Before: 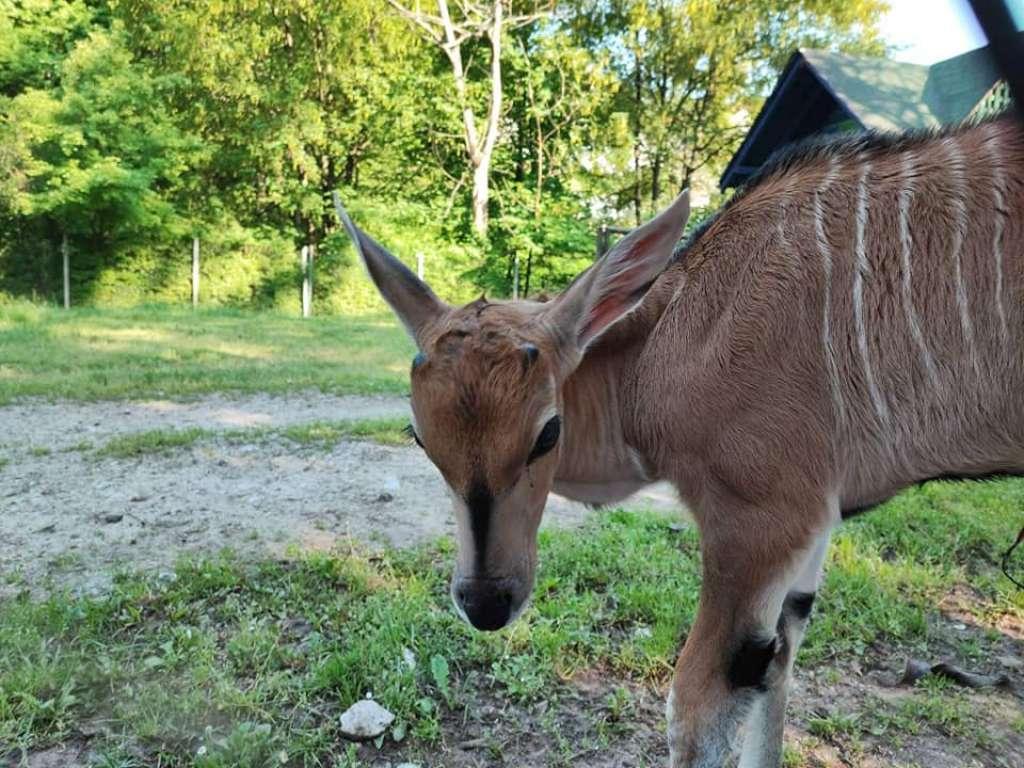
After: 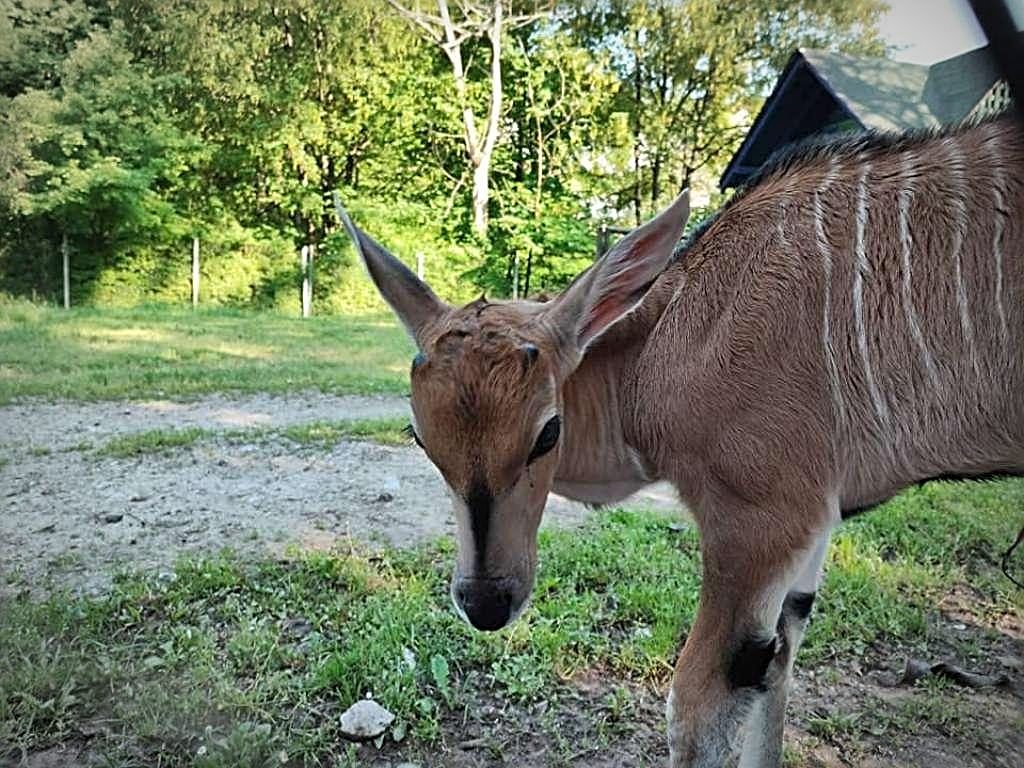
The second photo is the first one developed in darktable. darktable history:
vignetting: automatic ratio true
sharpen: radius 2.584, amount 0.688
